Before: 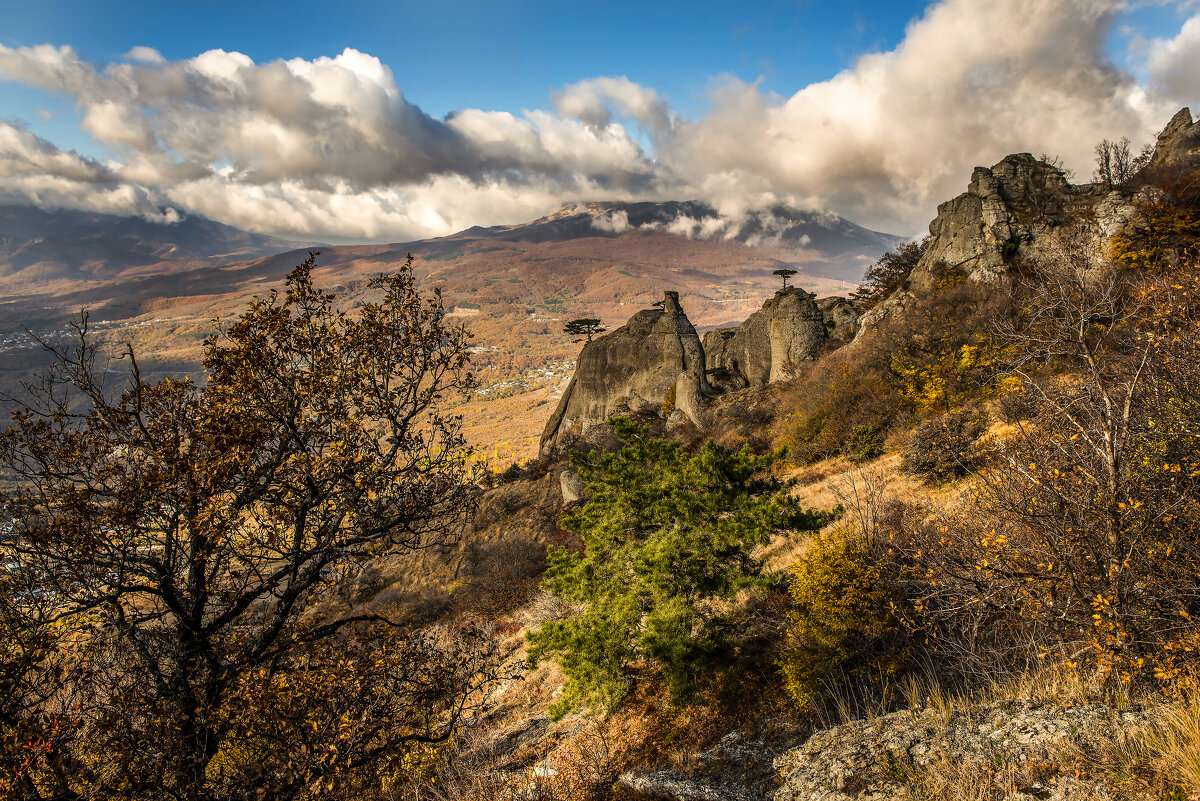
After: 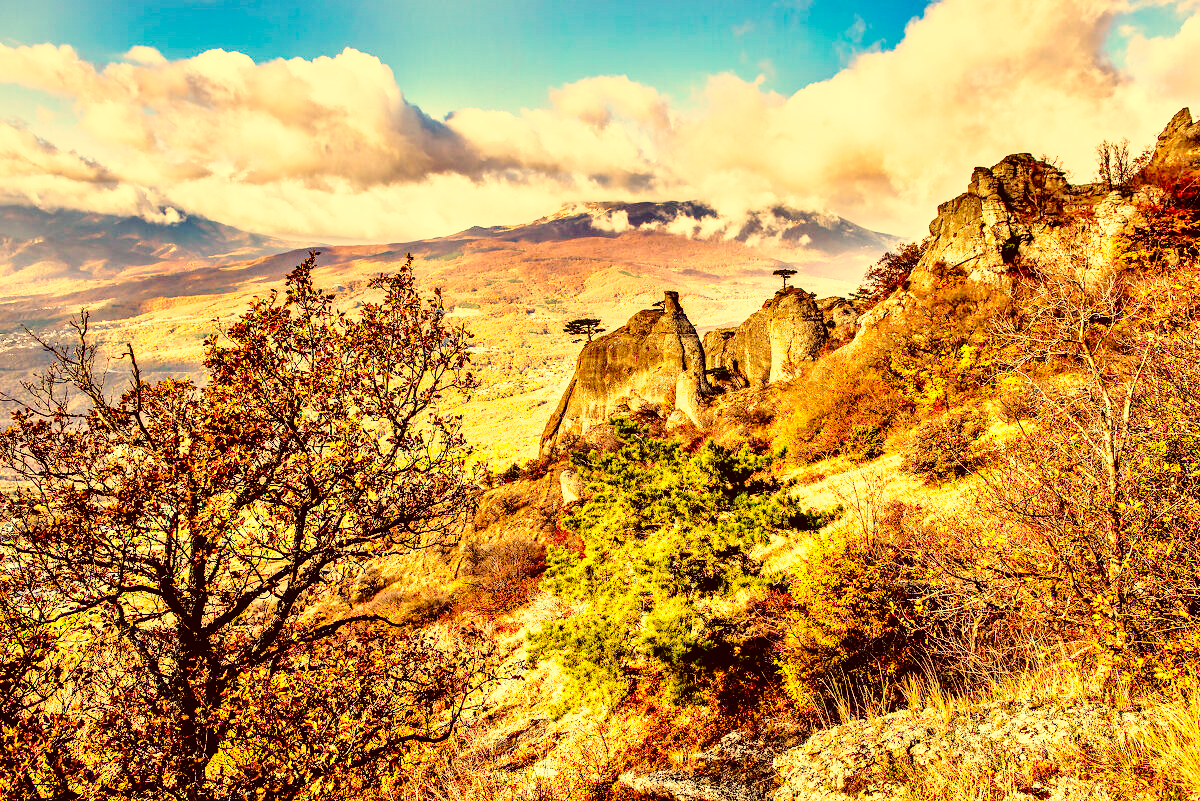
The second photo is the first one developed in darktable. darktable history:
base curve: curves: ch0 [(0, 0) (0.032, 0.037) (0.105, 0.228) (0.435, 0.76) (0.856, 0.983) (1, 1)], preserve colors none
color correction: highlights a* 9.8, highlights b* 38.24, shadows a* 14.54, shadows b* 3.28
contrast equalizer: octaves 7, y [[0.6 ×6], [0.55 ×6], [0 ×6], [0 ×6], [0 ×6]]
tone equalizer: -8 EV 1.99 EV, -7 EV 1.96 EV, -6 EV 1.98 EV, -5 EV 1.98 EV, -4 EV 1.99 EV, -3 EV 1.47 EV, -2 EV 0.982 EV, -1 EV 0.511 EV
